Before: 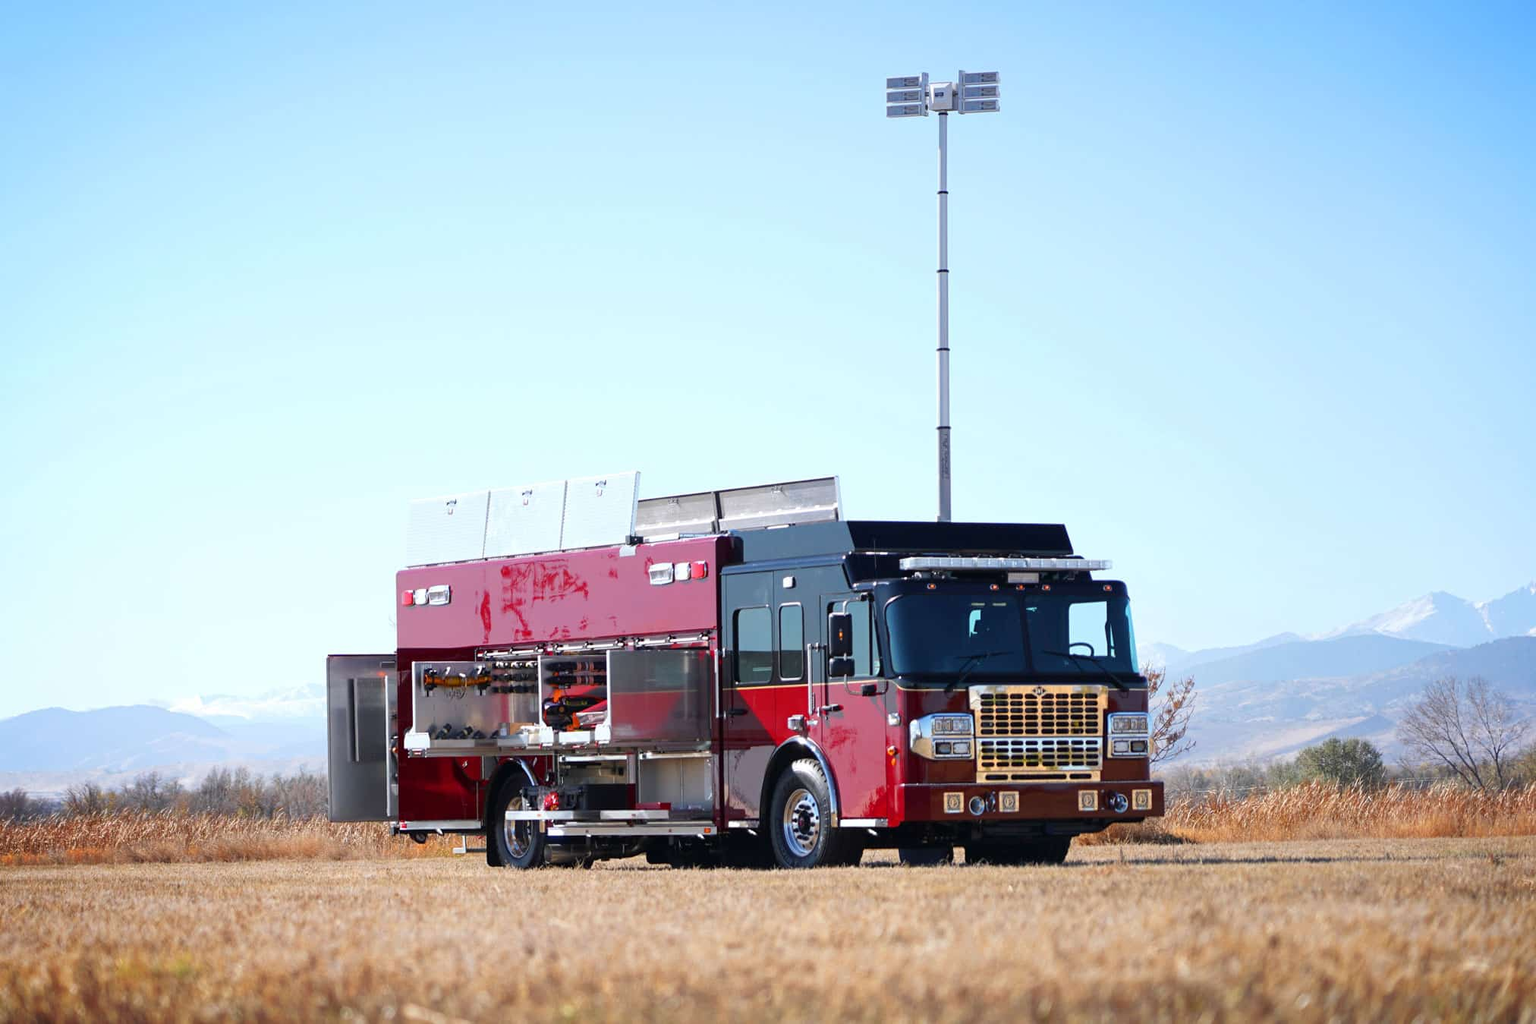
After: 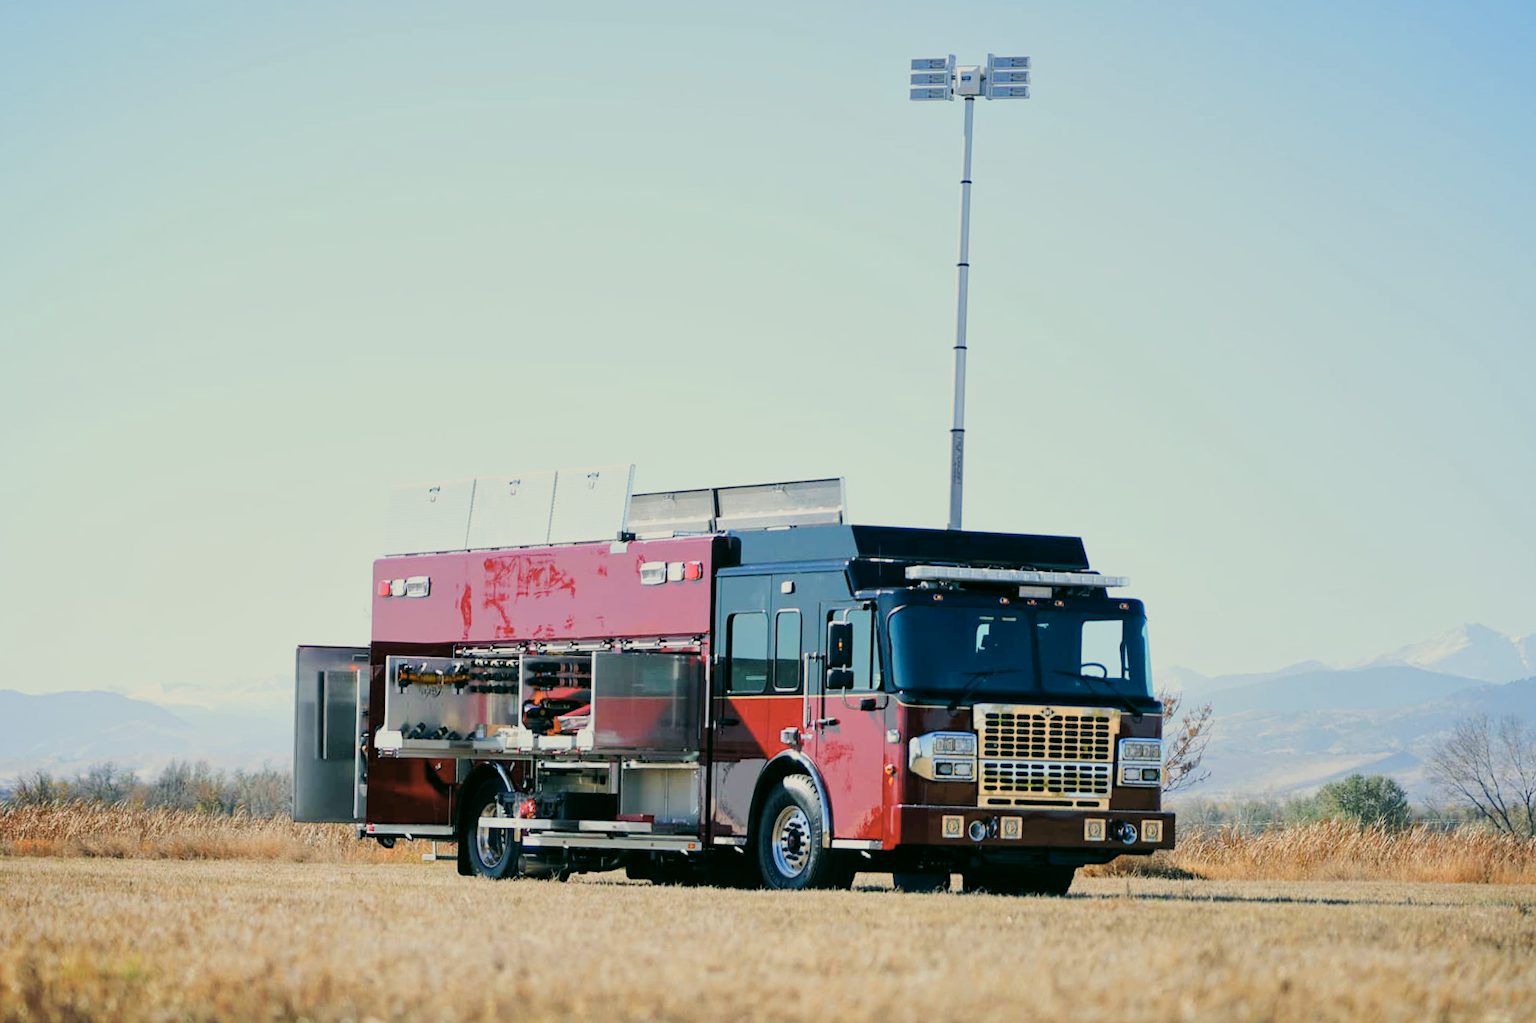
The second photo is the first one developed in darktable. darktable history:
crop and rotate: angle -2.2°
exposure: exposure 0.202 EV, compensate highlight preservation false
color correction: highlights a* -0.458, highlights b* 9.38, shadows a* -9.52, shadows b* 0.717
filmic rgb: black relative exposure -7.65 EV, white relative exposure 4.56 EV, threshold 2.95 EV, hardness 3.61, contrast 1.056, preserve chrominance RGB euclidean norm, color science v5 (2021), contrast in shadows safe, contrast in highlights safe, enable highlight reconstruction true
color balance rgb: power › luminance -7.612%, power › chroma 1.1%, power › hue 216.56°, linear chroma grading › global chroma 15.191%, perceptual saturation grading › global saturation -32.096%, perceptual brilliance grading › mid-tones 10.608%, perceptual brilliance grading › shadows 14.654%, global vibrance 34.443%
local contrast: mode bilateral grid, contrast 21, coarseness 51, detail 119%, midtone range 0.2
